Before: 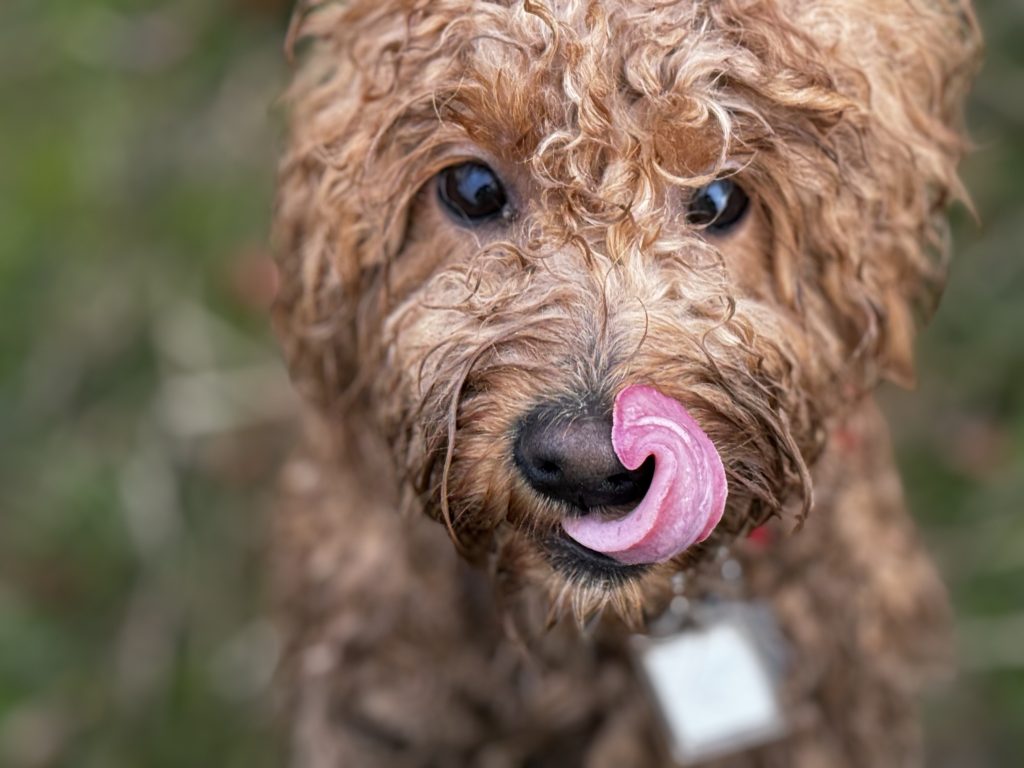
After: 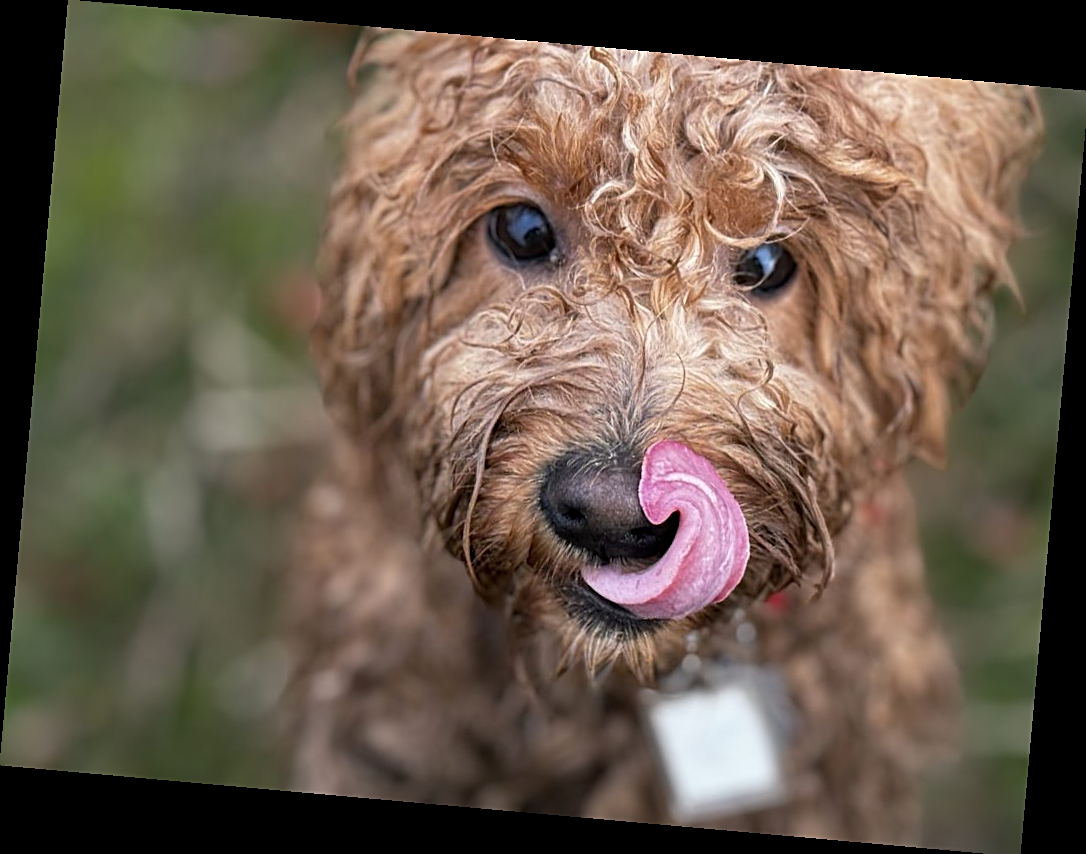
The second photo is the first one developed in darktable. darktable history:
sharpen: on, module defaults
crop: top 0.05%, bottom 0.098%
rotate and perspective: rotation 5.12°, automatic cropping off
rgb levels: preserve colors max RGB
